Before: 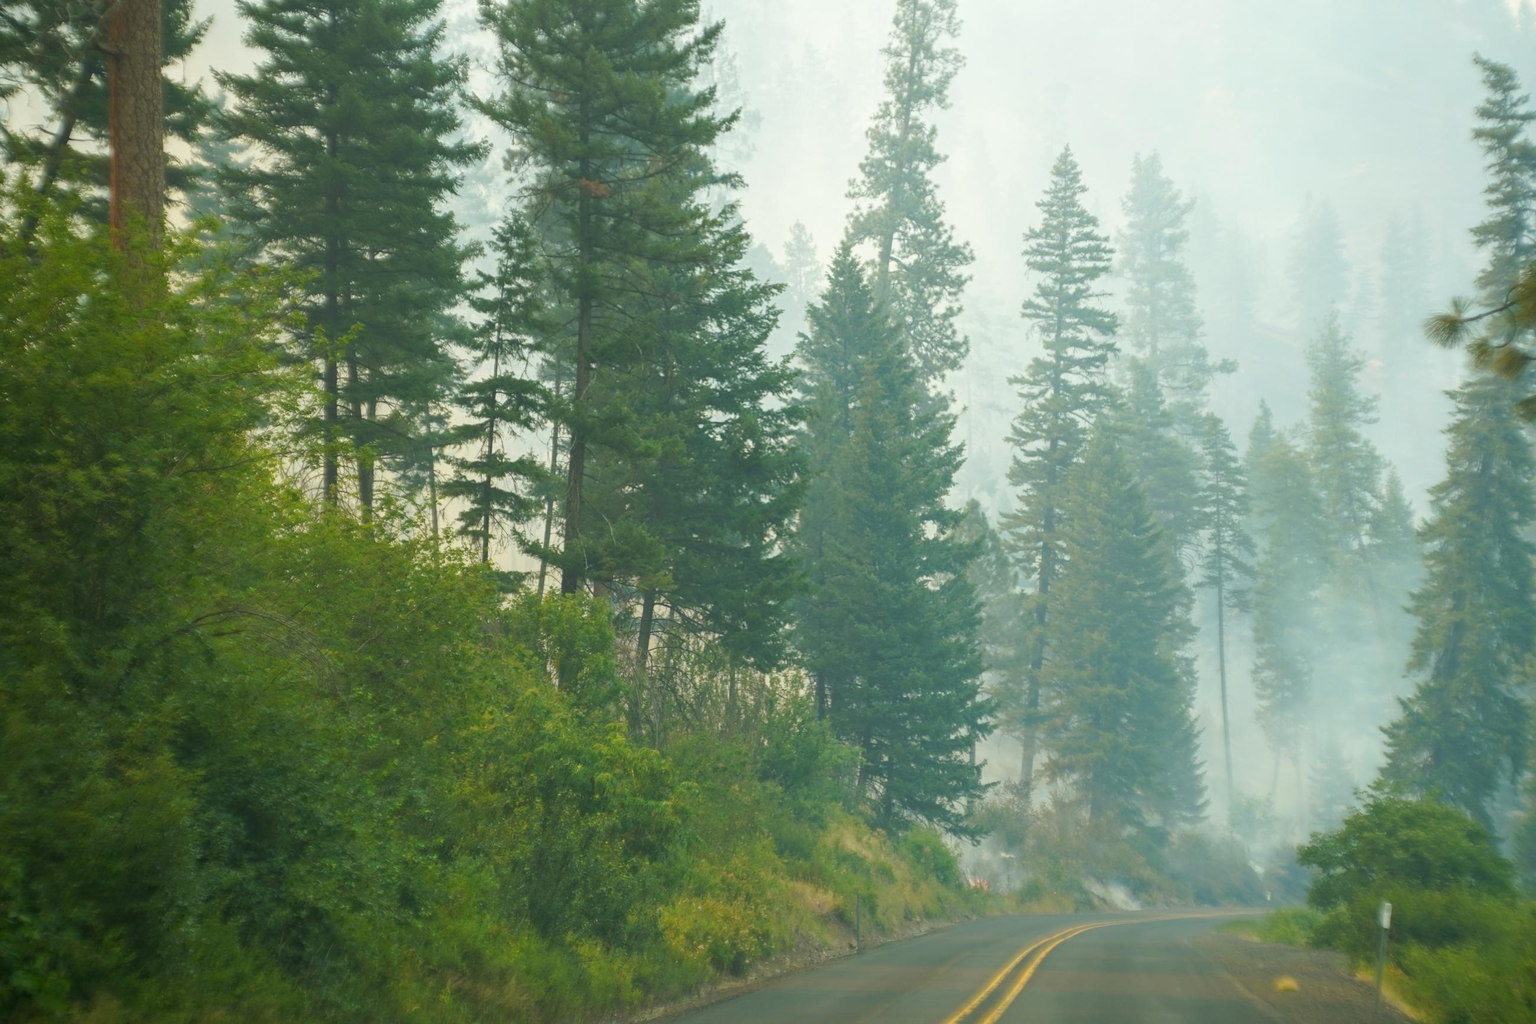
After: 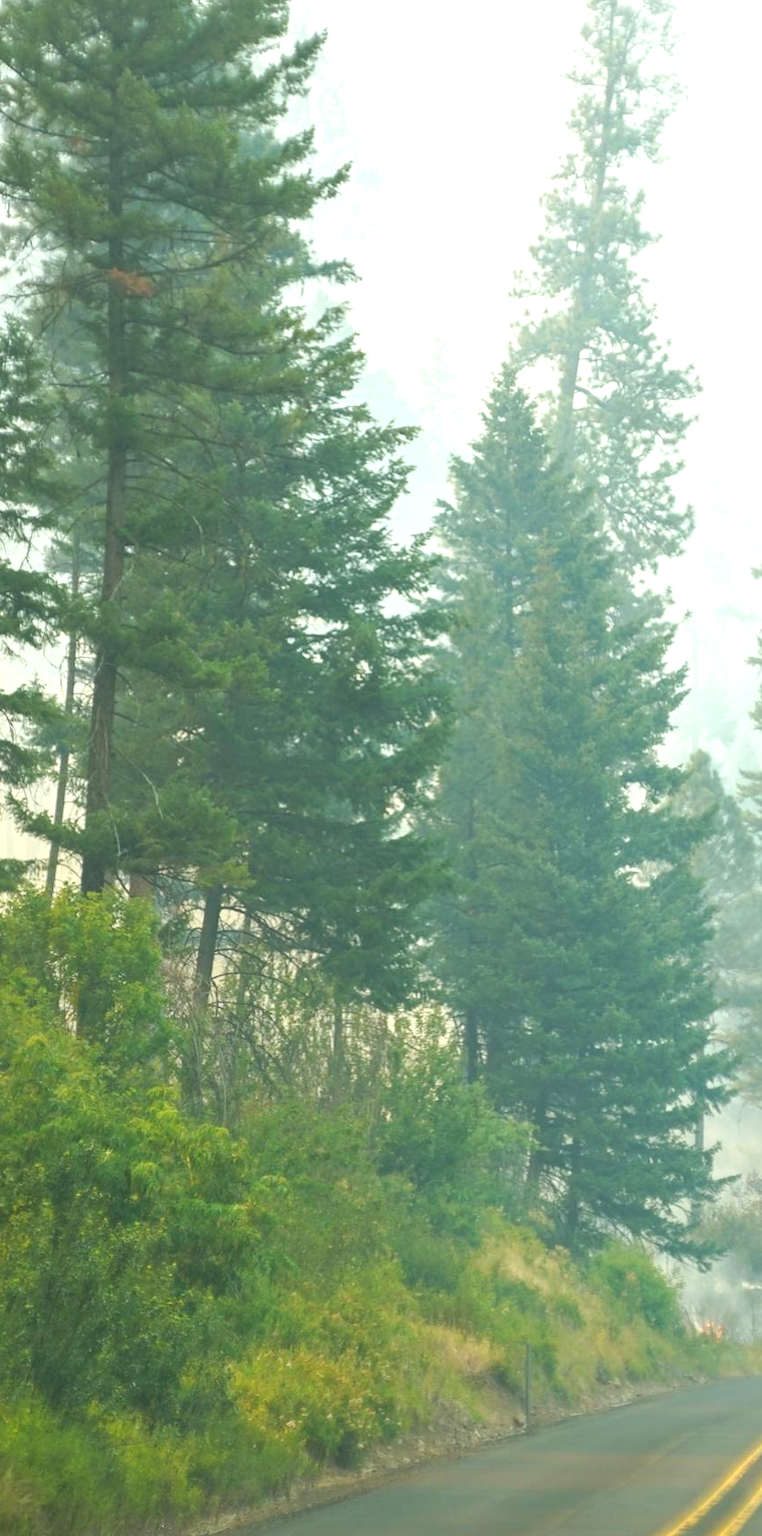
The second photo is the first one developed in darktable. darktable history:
exposure: exposure 0.603 EV, compensate highlight preservation false
crop: left 33.075%, right 33.53%
